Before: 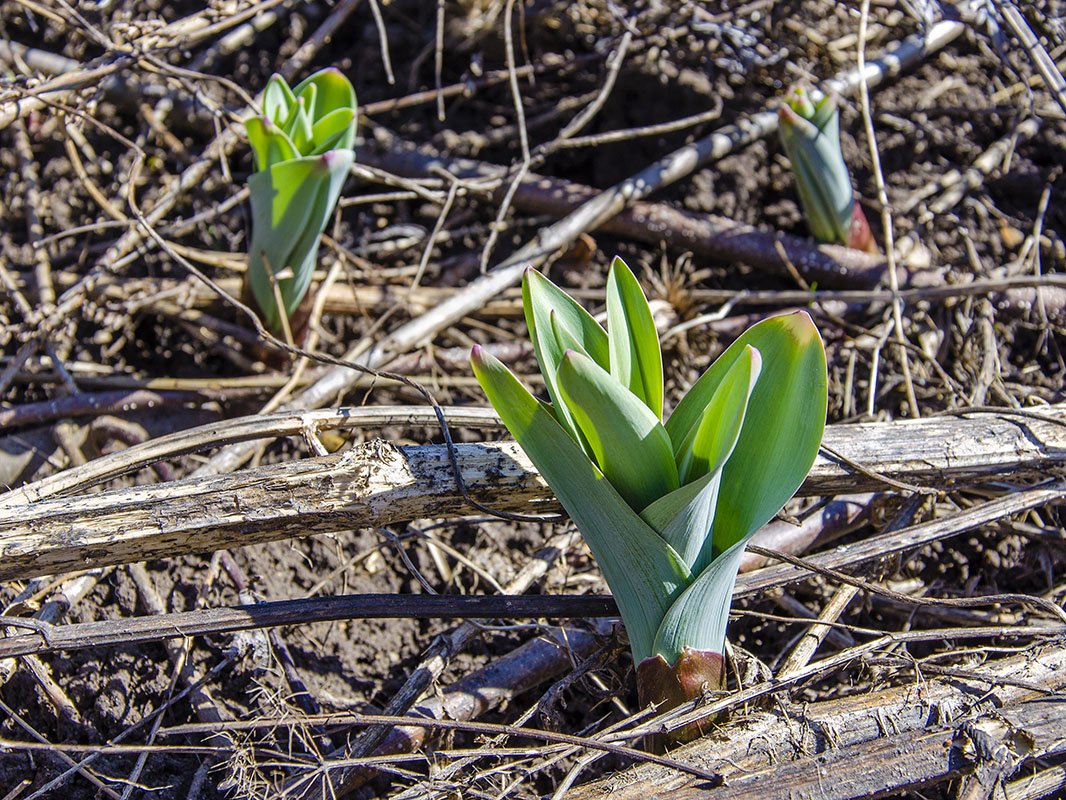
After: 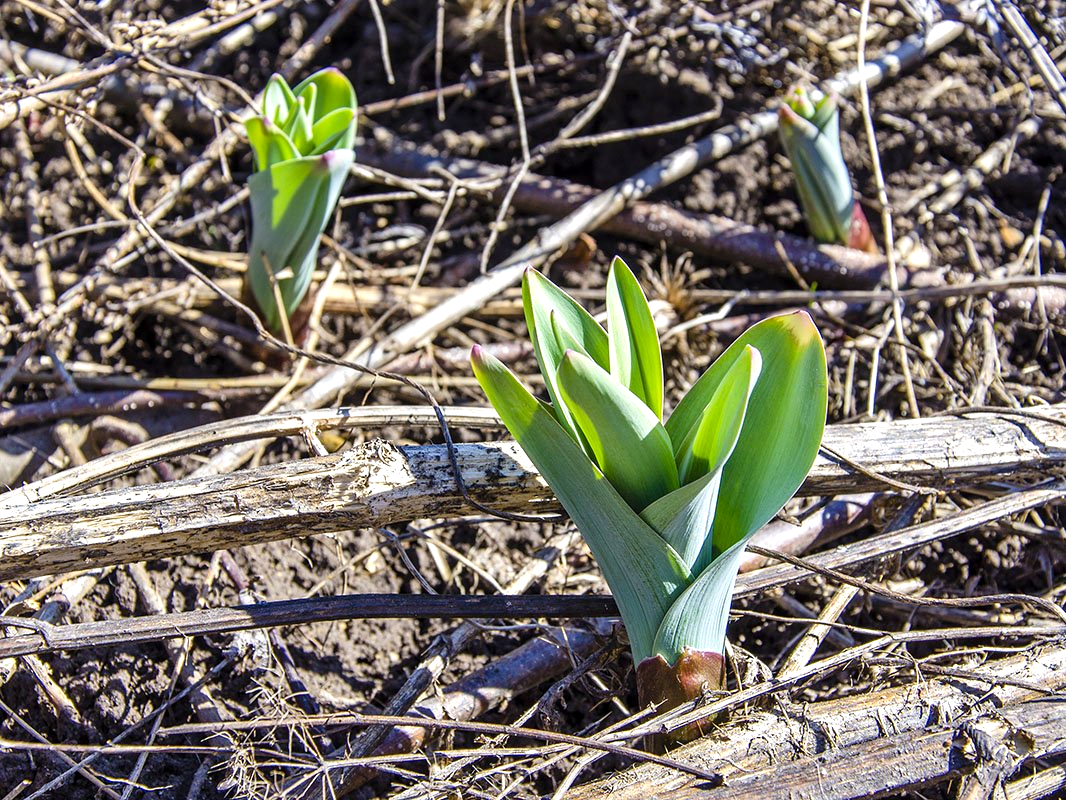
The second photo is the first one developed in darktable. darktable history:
exposure: black level correction 0.001, exposure 0.5 EV, compensate highlight preservation false
contrast brightness saturation: contrast 0.076, saturation 0.023
levels: black 0.029%
